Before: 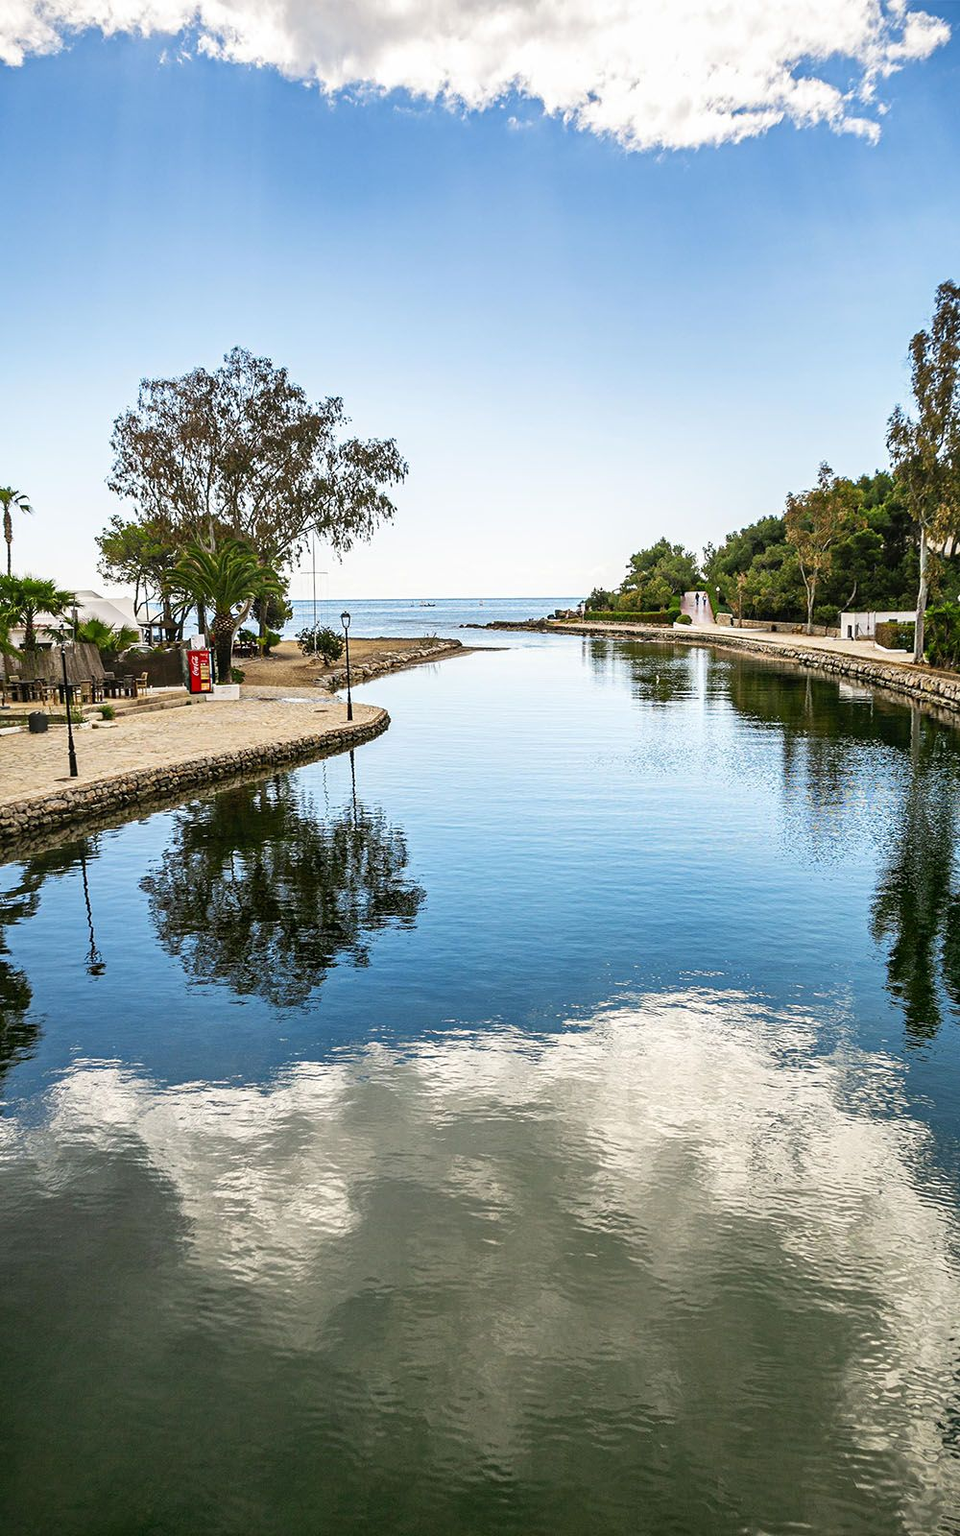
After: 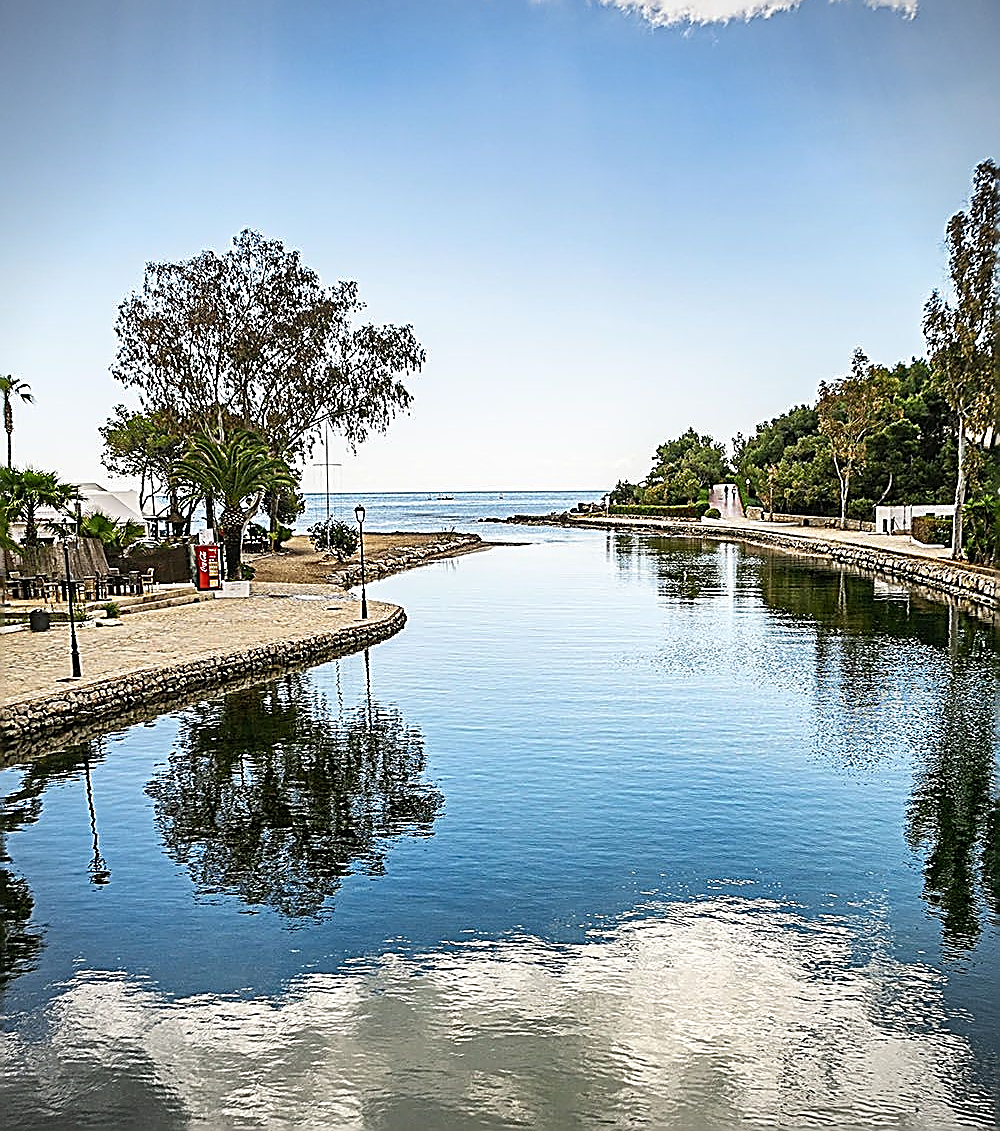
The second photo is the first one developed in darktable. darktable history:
crop and rotate: top 8.293%, bottom 20.996%
sharpen: amount 2
vignetting: fall-off start 91.19%
